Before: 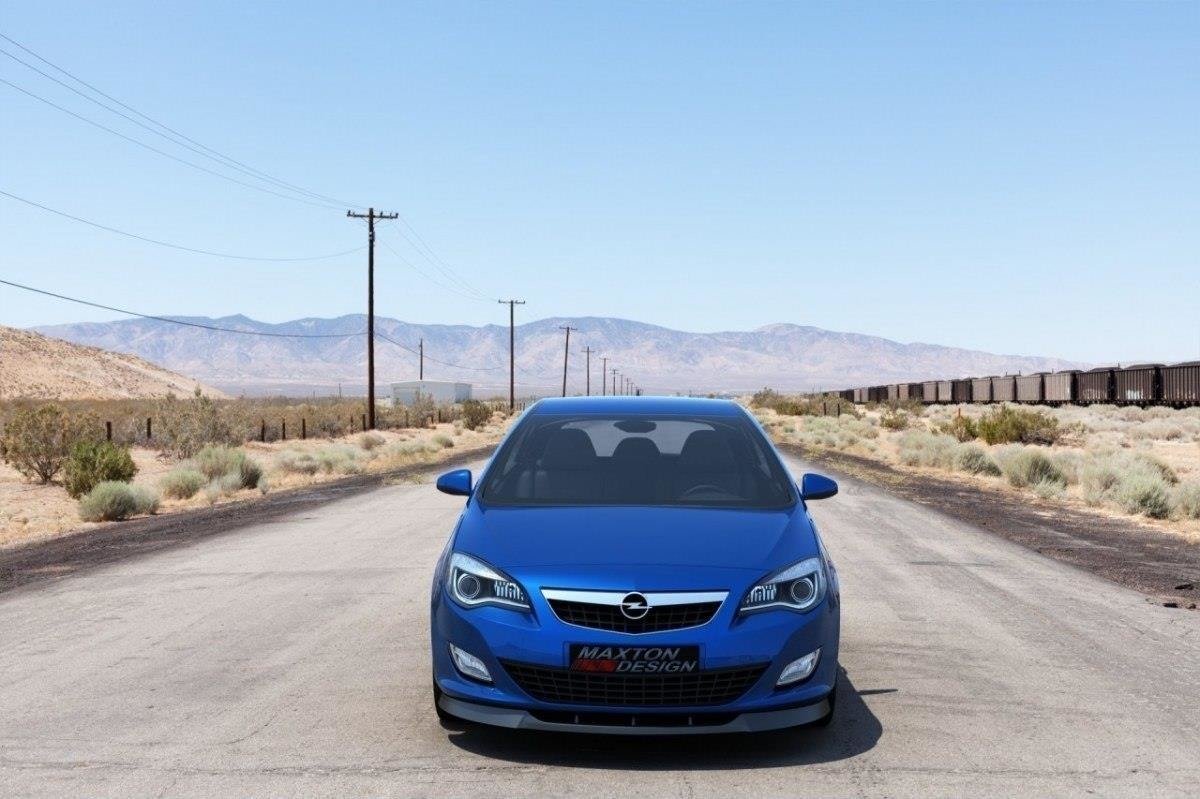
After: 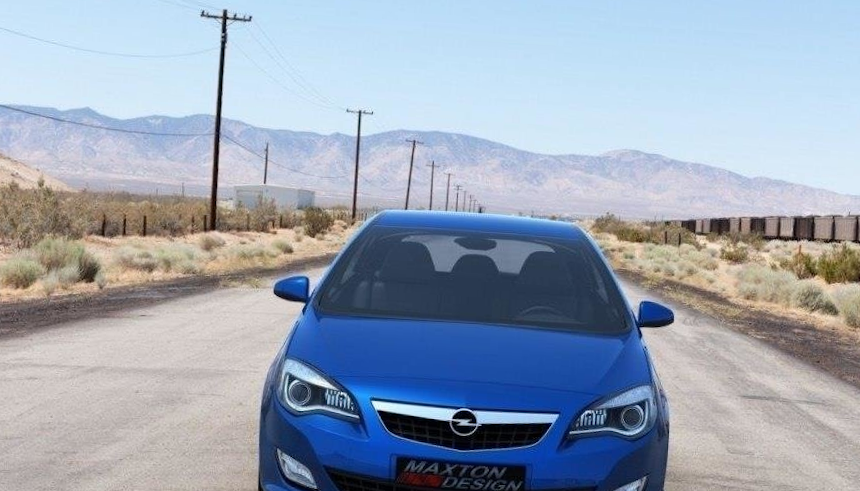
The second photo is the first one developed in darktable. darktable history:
crop and rotate: angle -3.48°, left 9.924%, top 20.825%, right 11.942%, bottom 12.124%
